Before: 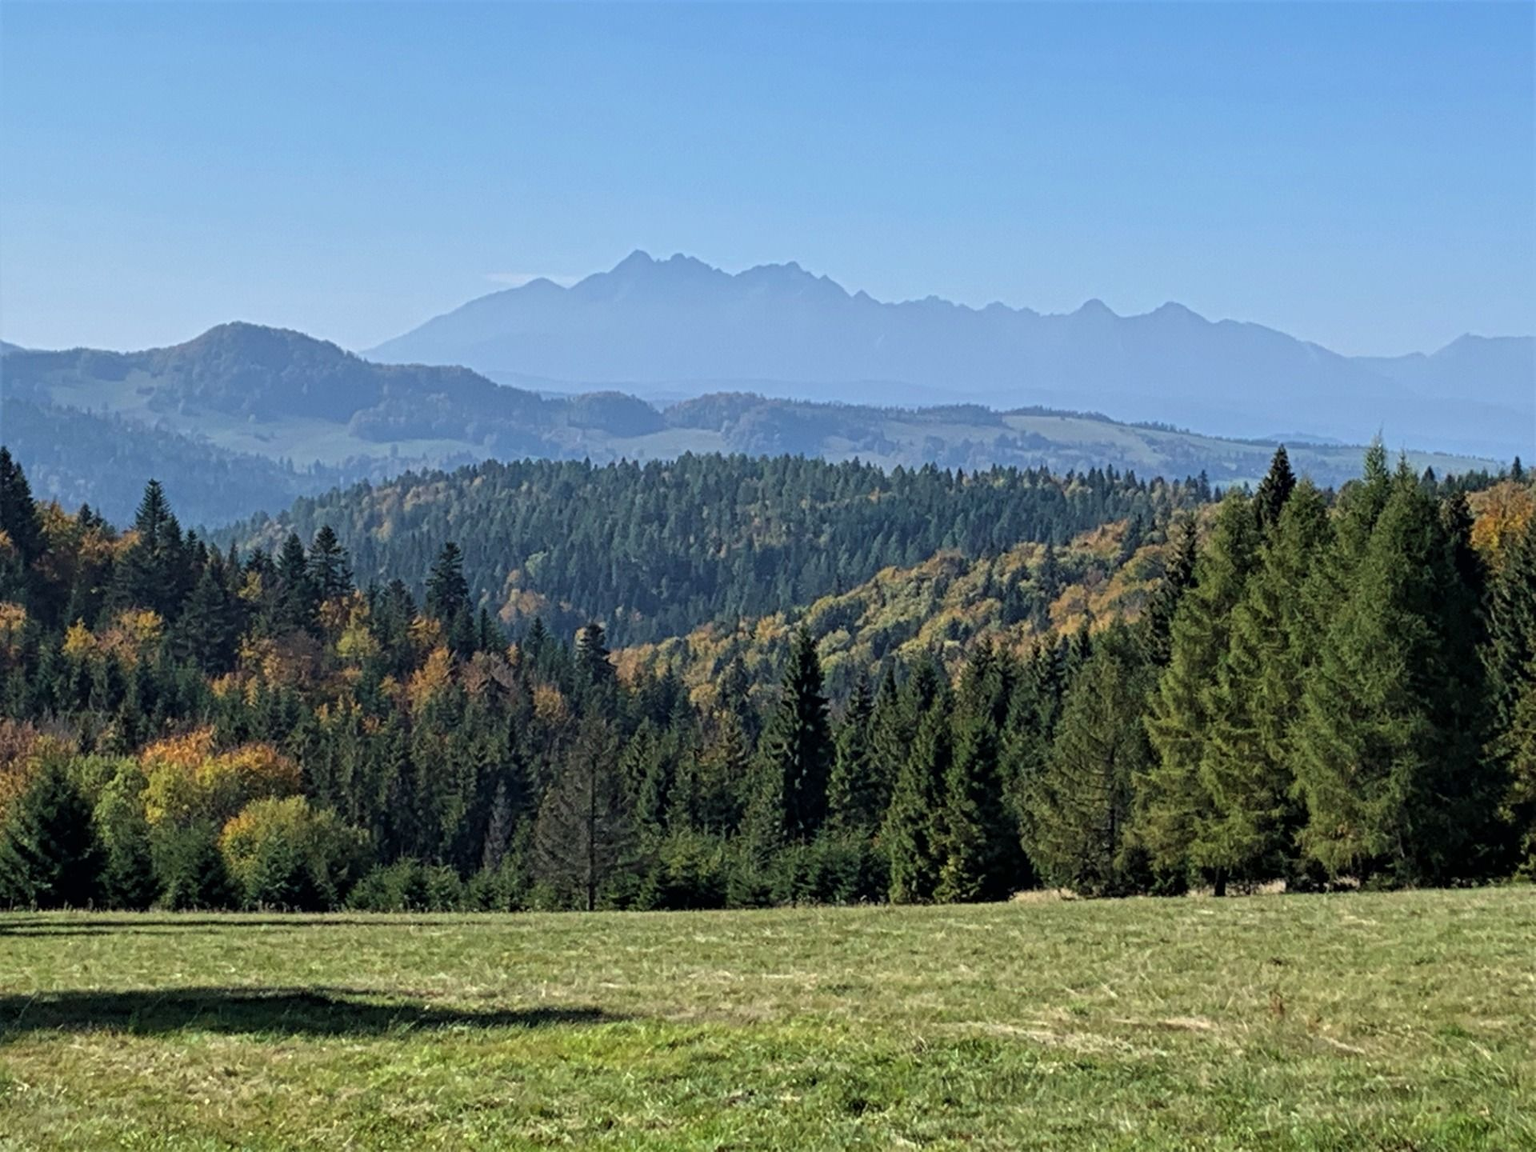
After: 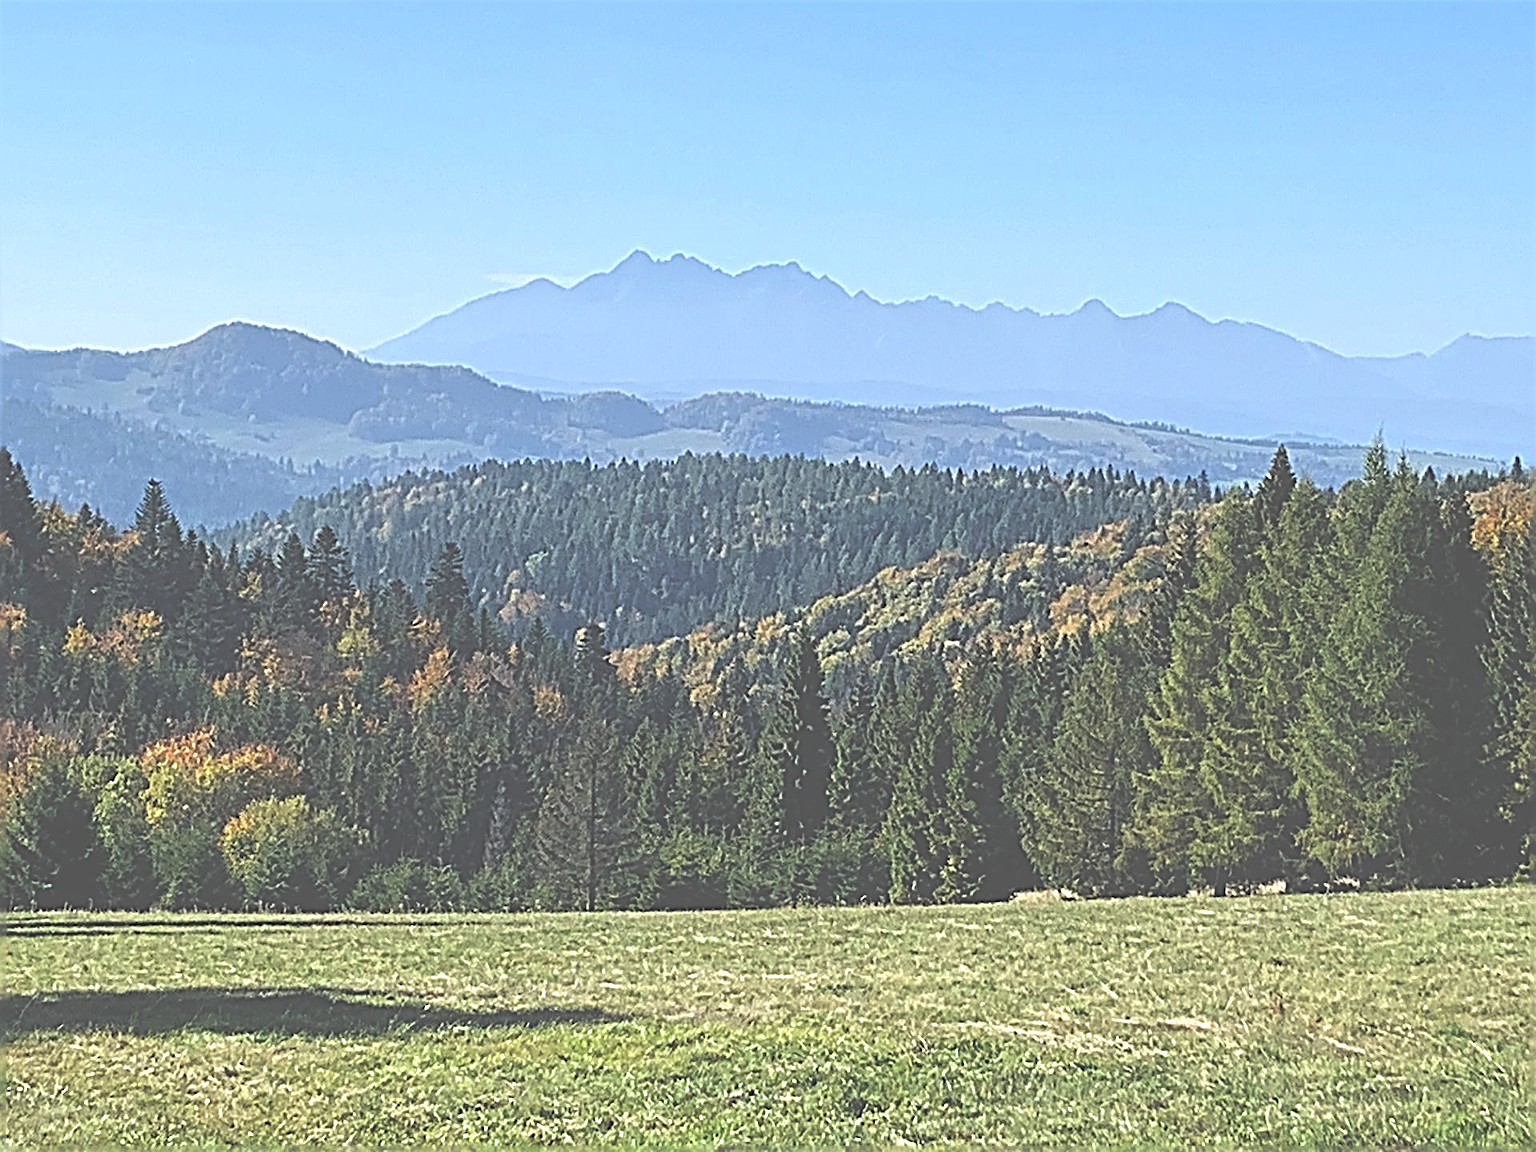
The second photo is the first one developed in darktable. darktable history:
exposure: black level correction -0.071, exposure 0.501 EV, compensate exposure bias true, compensate highlight preservation false
contrast equalizer: y [[0.5, 0.5, 0.472, 0.5, 0.5, 0.5], [0.5 ×6], [0.5 ×6], [0 ×6], [0 ×6]]
sharpen: radius 3.164, amount 1.744
